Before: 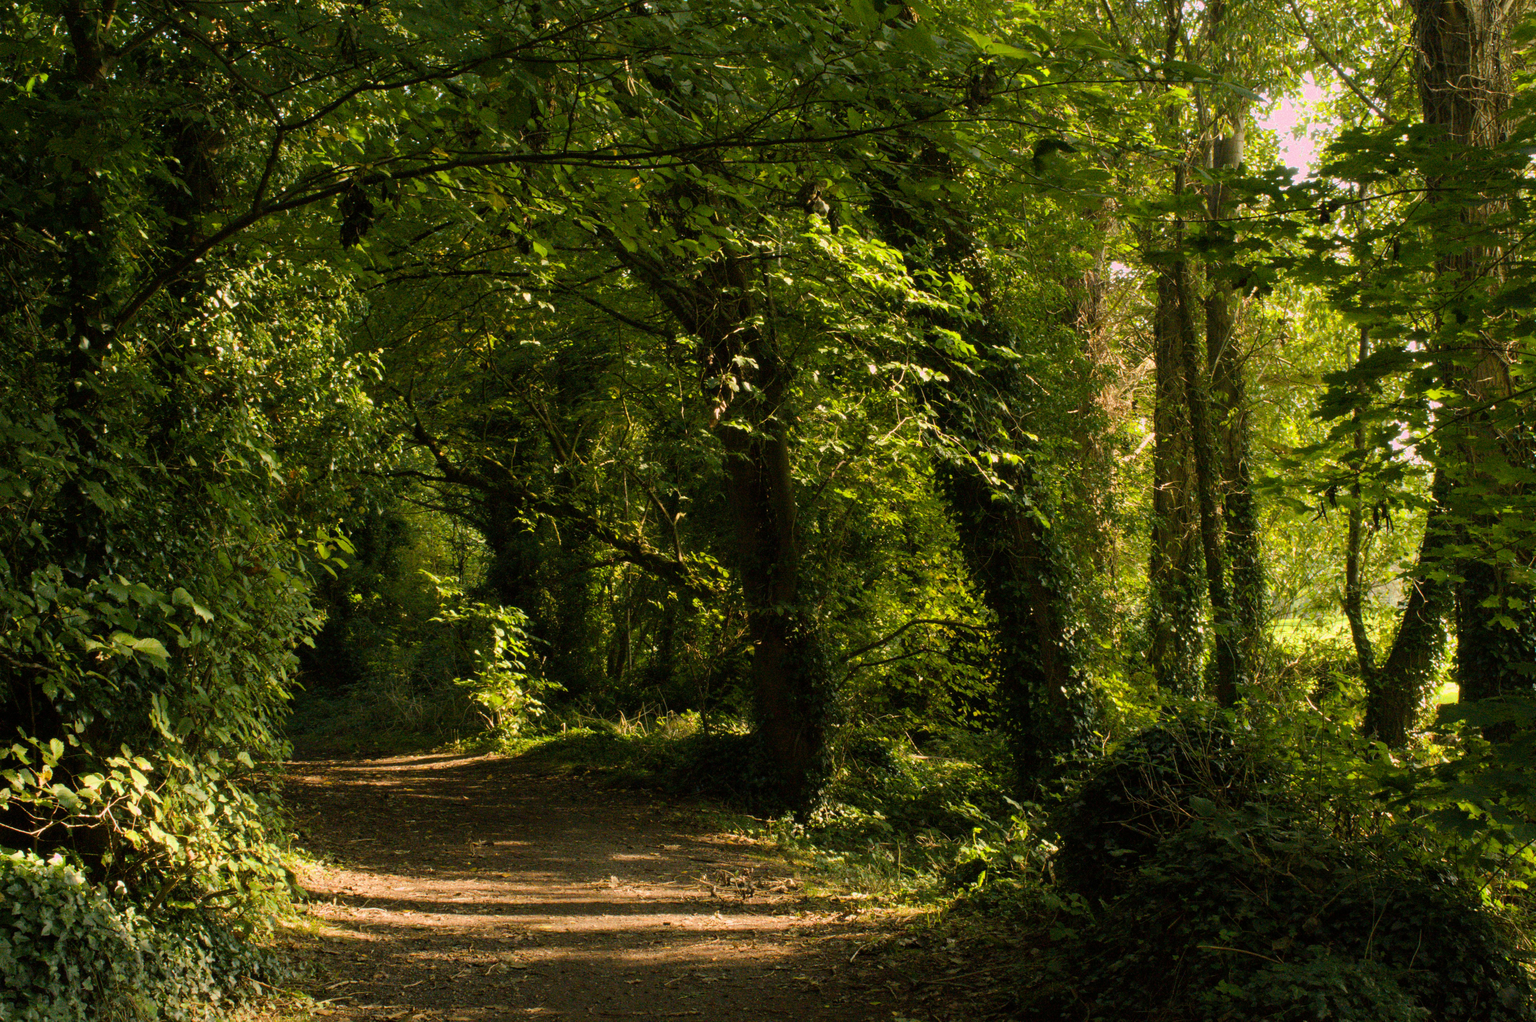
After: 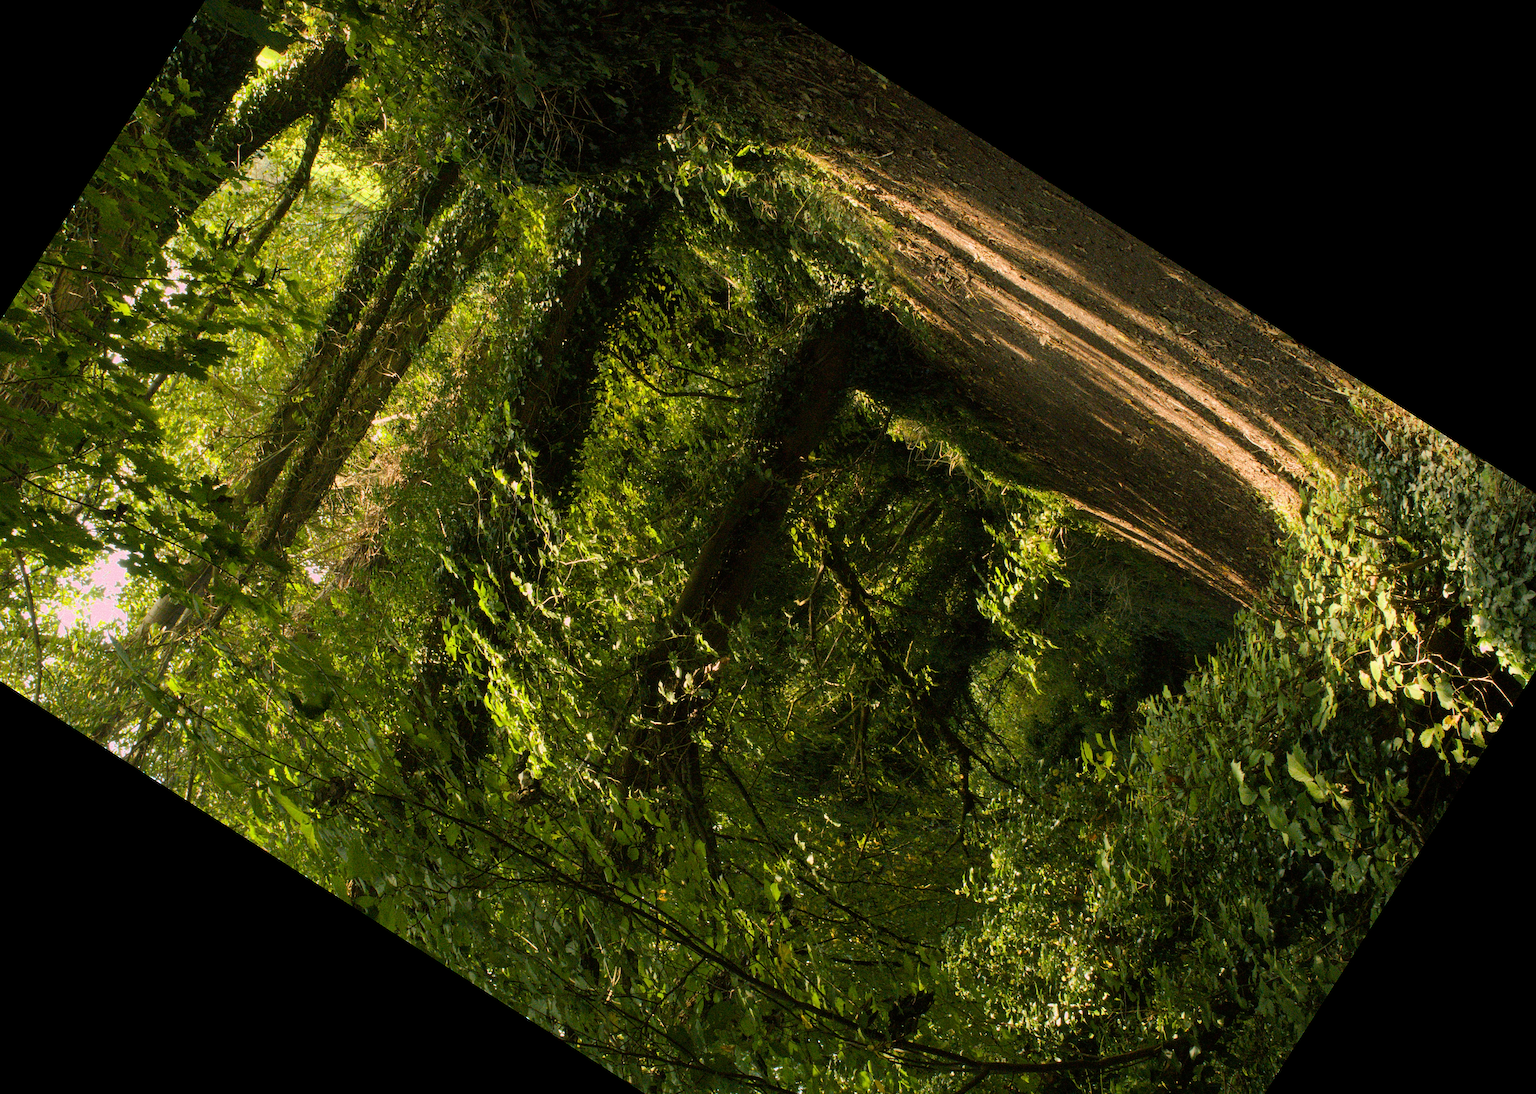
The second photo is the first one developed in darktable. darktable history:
sharpen: amount 0.491
crop and rotate: angle 147.38°, left 9.198%, top 15.598%, right 4.433%, bottom 17.159%
